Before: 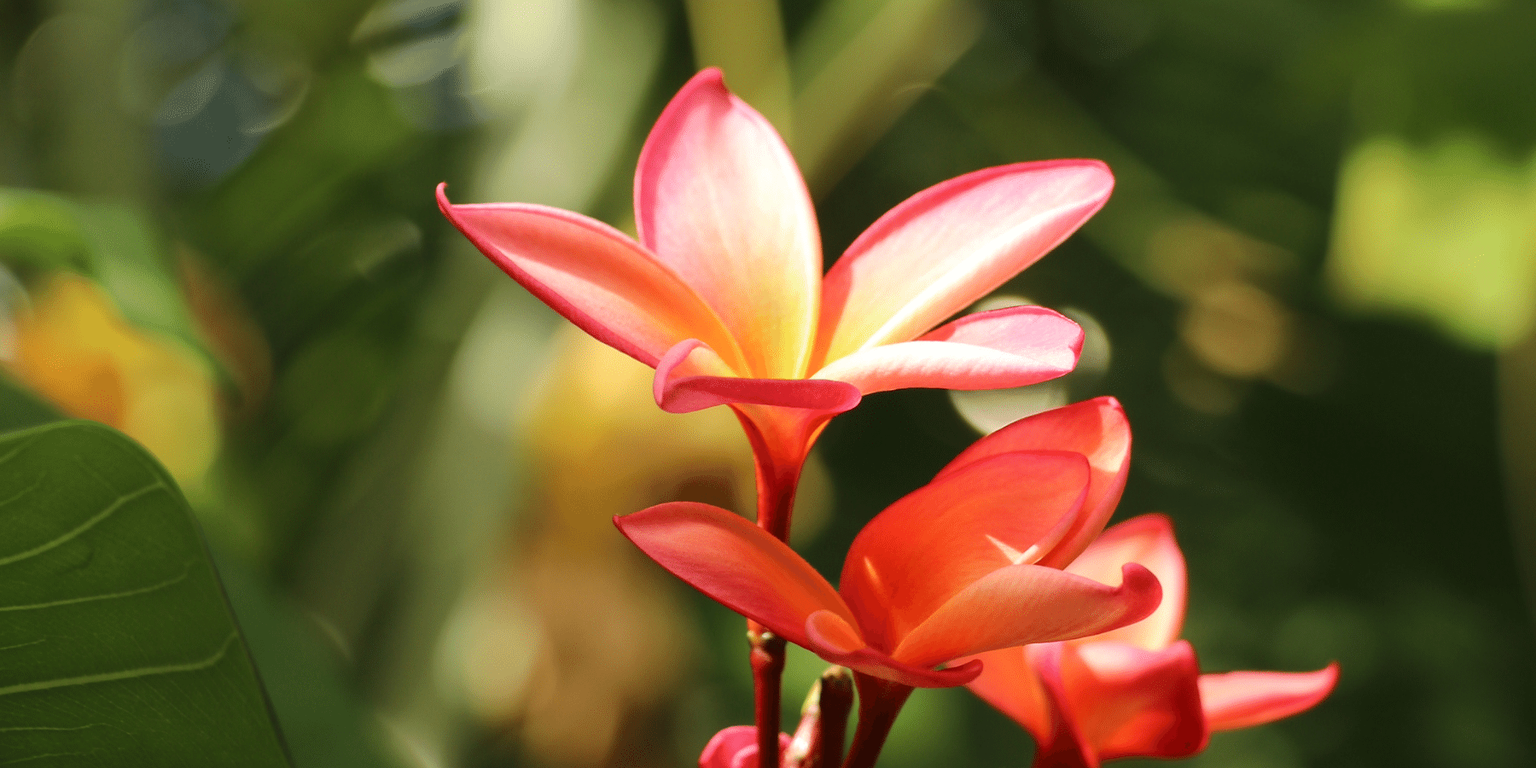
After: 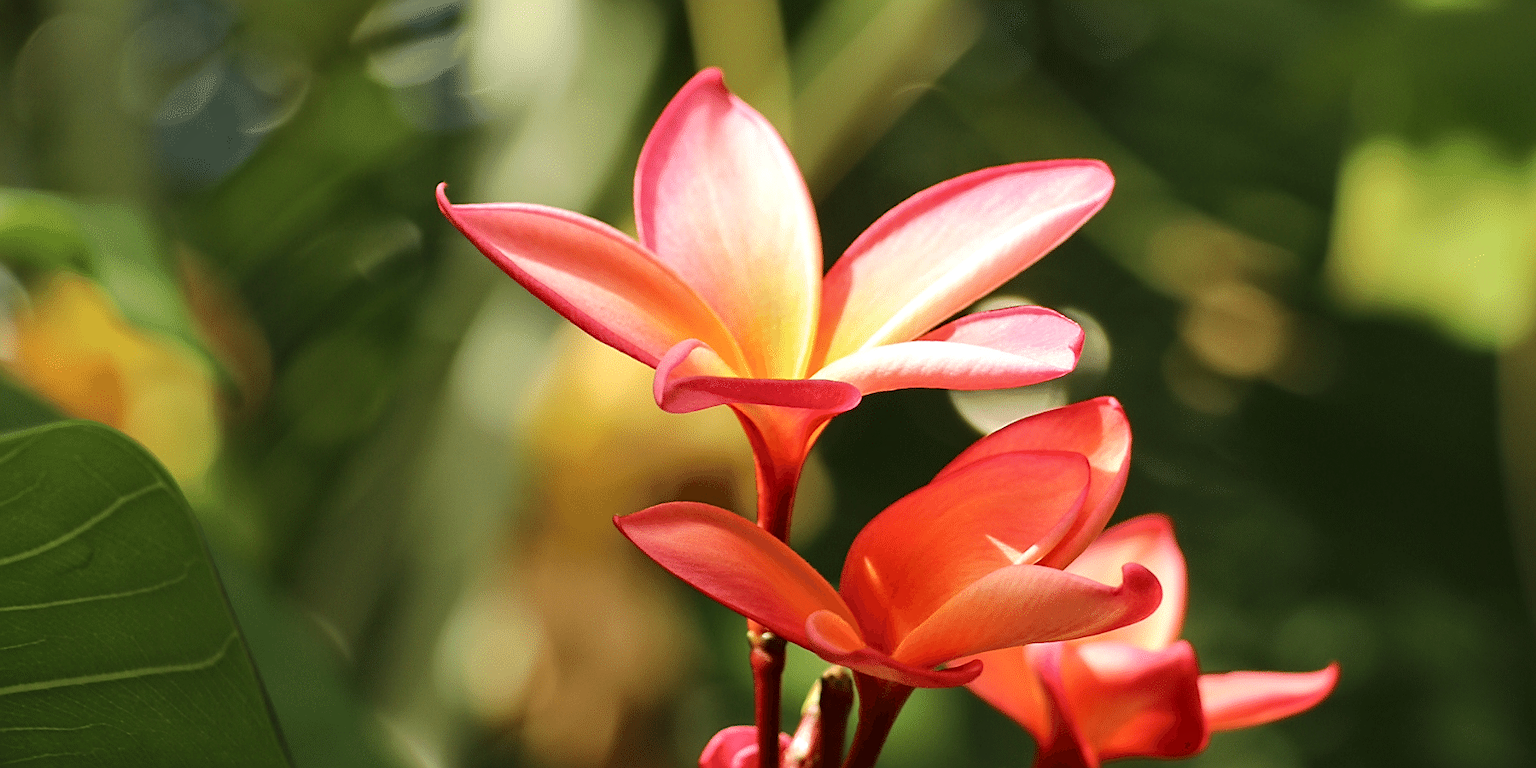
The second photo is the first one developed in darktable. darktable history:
sharpen: on, module defaults
contrast equalizer: y [[0.509, 0.517, 0.523, 0.523, 0.517, 0.509], [0.5 ×6], [0.5 ×6], [0 ×6], [0 ×6]]
